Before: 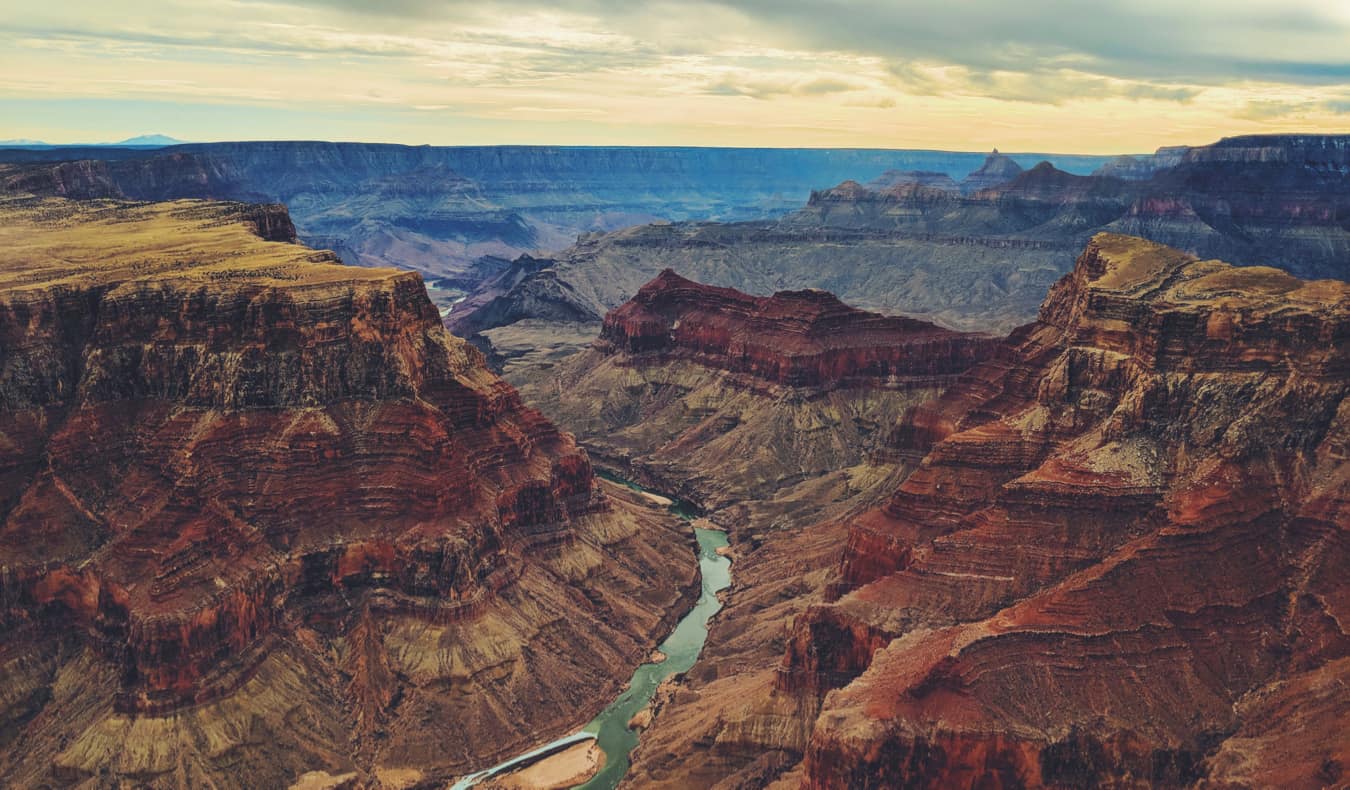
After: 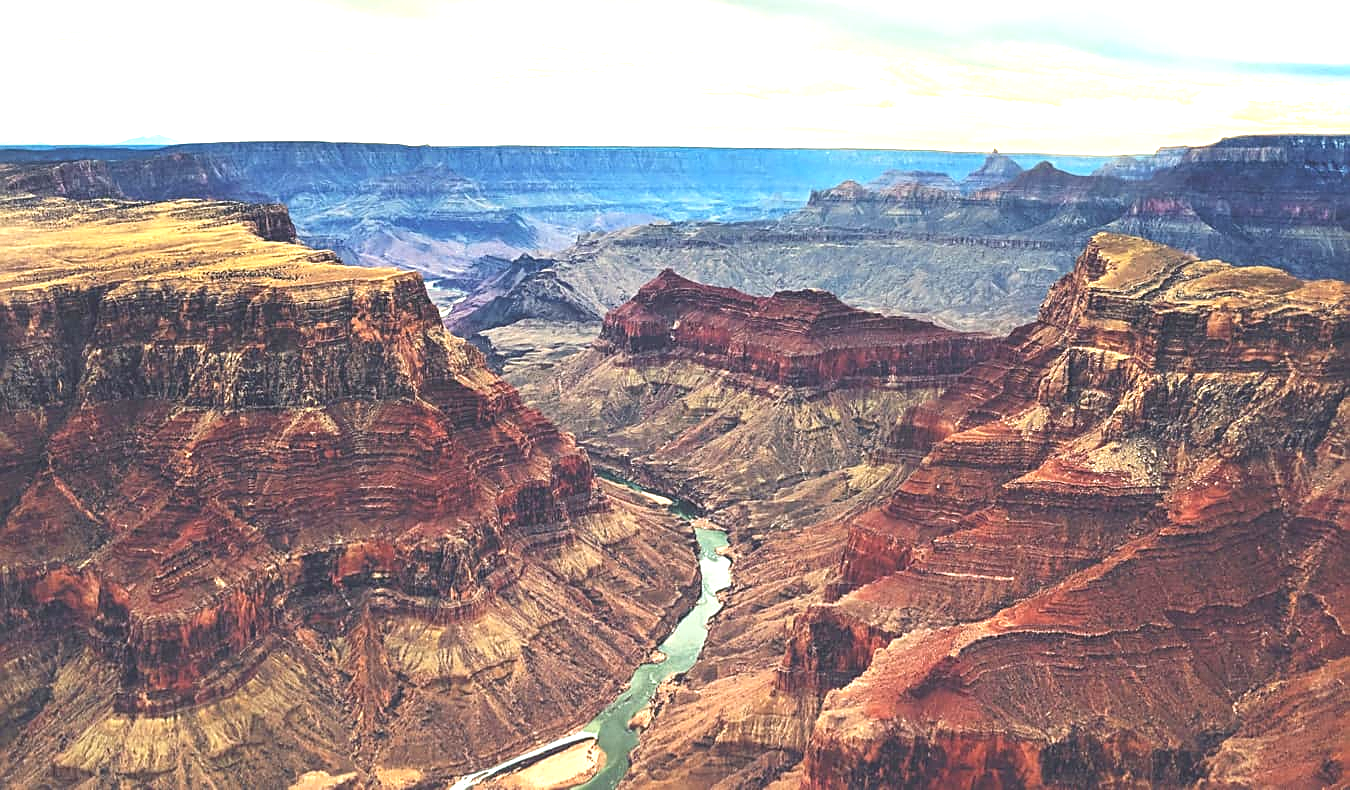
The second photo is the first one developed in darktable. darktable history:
sharpen: on, module defaults
exposure: black level correction 0, exposure 1.388 EV, compensate exposure bias true, compensate highlight preservation false
contrast brightness saturation: saturation -0.05
